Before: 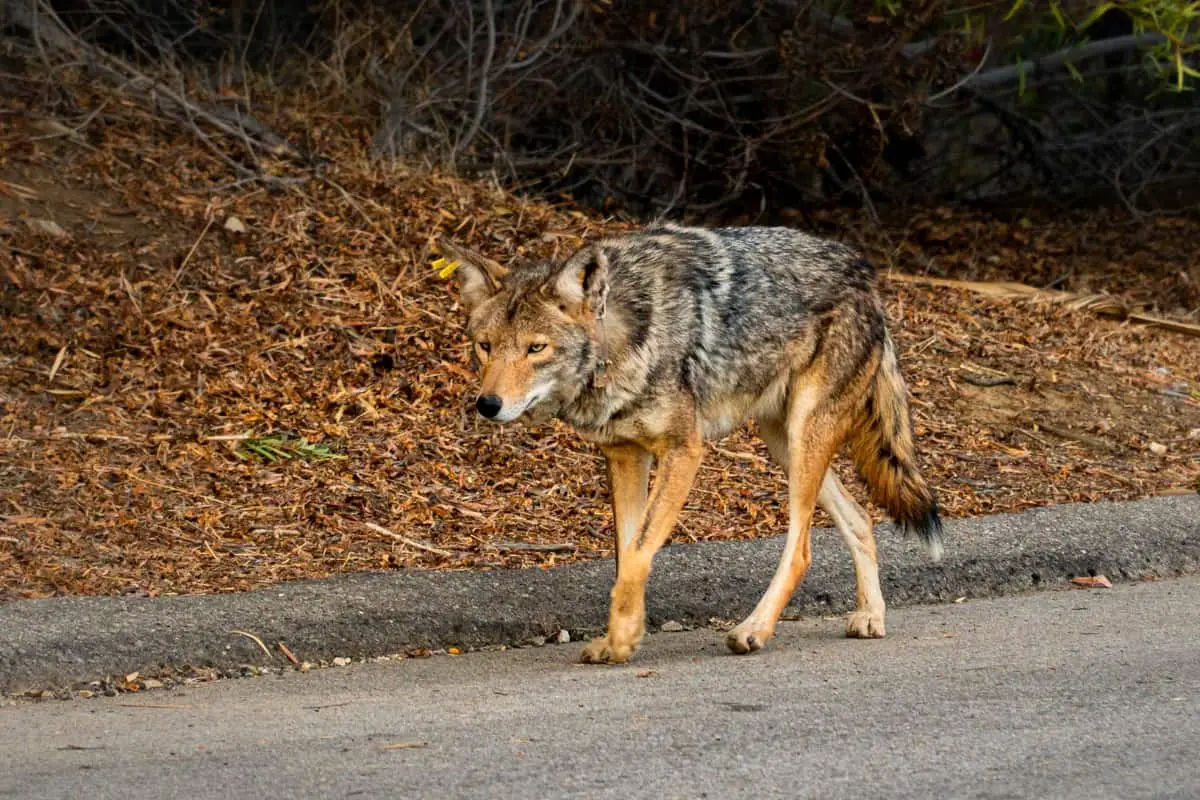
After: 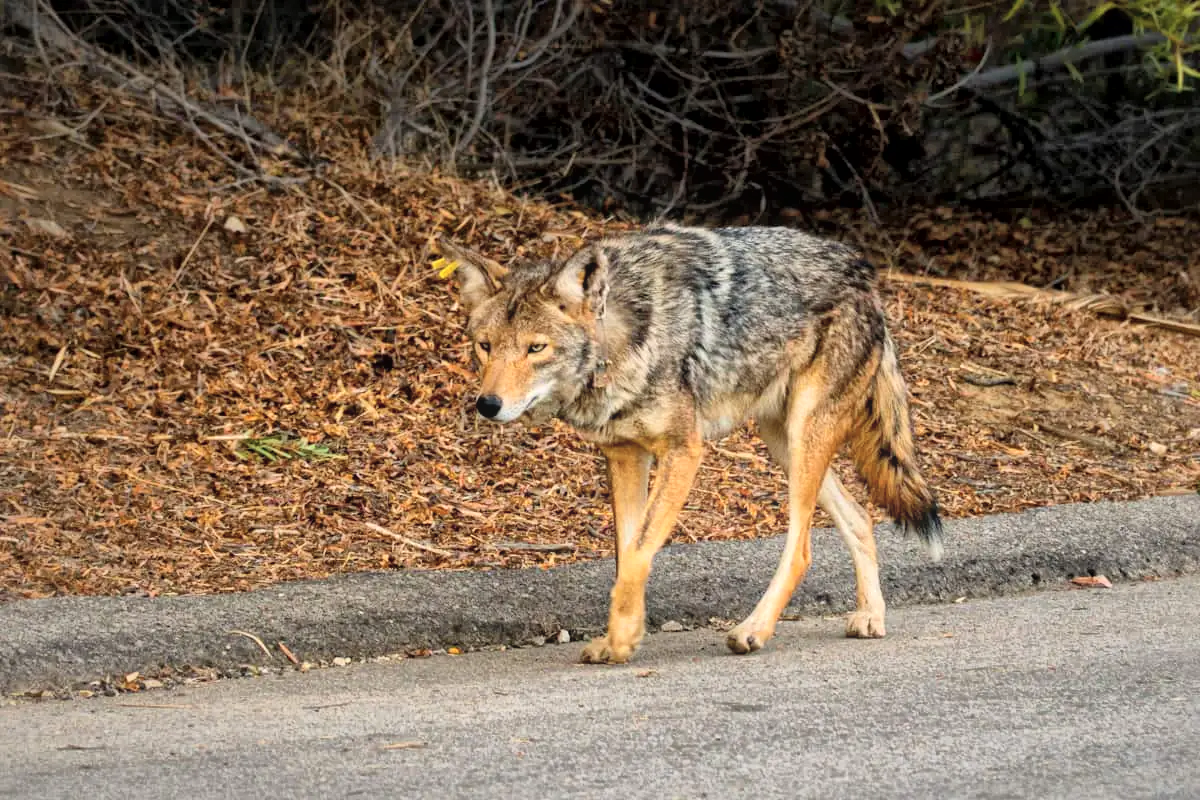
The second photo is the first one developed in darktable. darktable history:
global tonemap: drago (1, 100), detail 1
bloom: size 16%, threshold 98%, strength 20%
